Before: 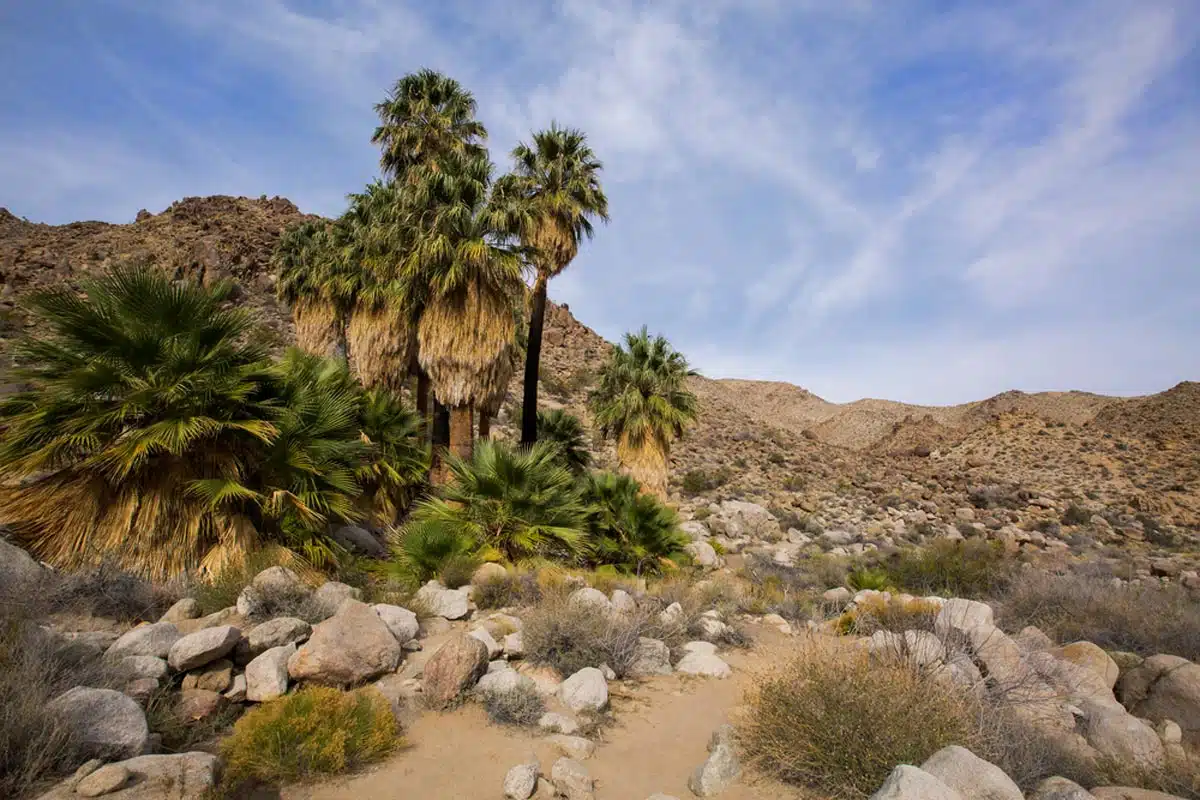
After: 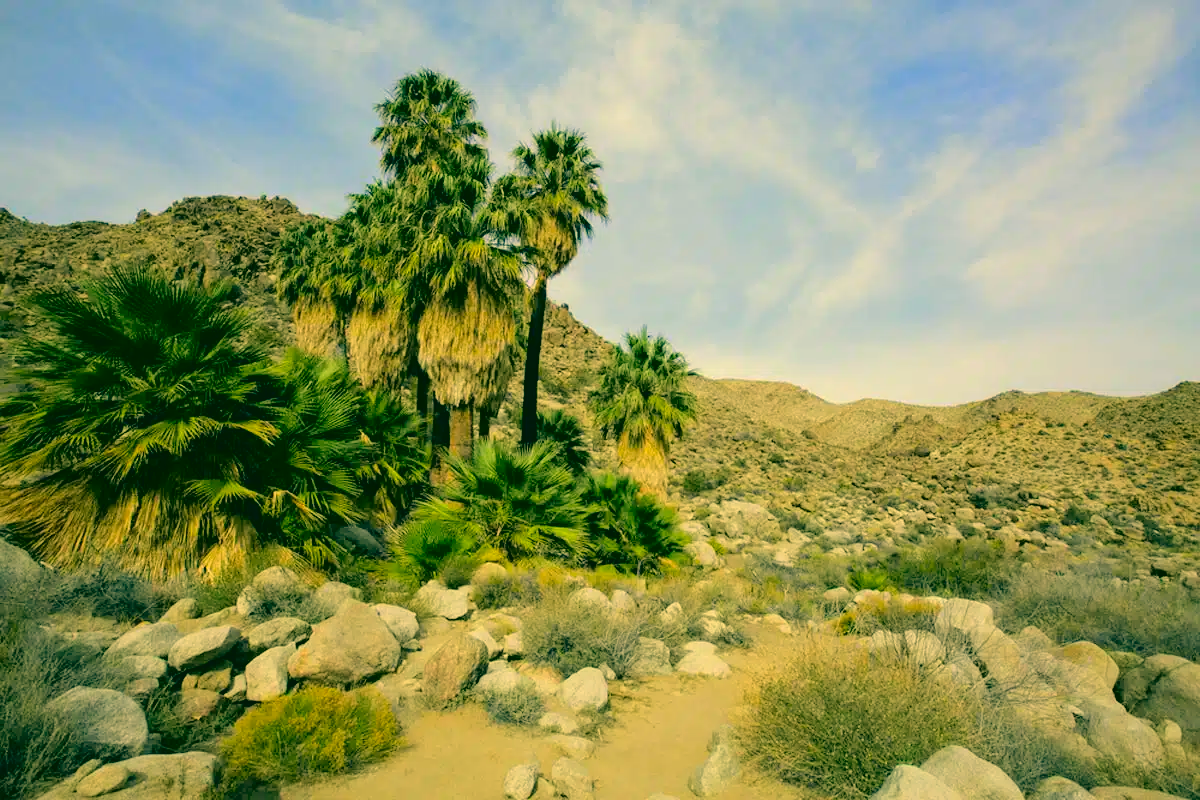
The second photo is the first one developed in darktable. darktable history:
tone curve: curves: ch0 [(0, 0.01) (0.052, 0.045) (0.136, 0.133) (0.275, 0.35) (0.43, 0.54) (0.676, 0.751) (0.89, 0.919) (1, 1)]; ch1 [(0, 0) (0.094, 0.081) (0.285, 0.299) (0.385, 0.403) (0.447, 0.429) (0.495, 0.496) (0.544, 0.552) (0.589, 0.612) (0.722, 0.728) (1, 1)]; ch2 [(0, 0) (0.257, 0.217) (0.43, 0.421) (0.498, 0.507) (0.531, 0.544) (0.56, 0.579) (0.625, 0.642) (1, 1)], color space Lab, independent channels, preserve colors none
color correction: highlights a* 1.96, highlights b* 33.94, shadows a* -36.15, shadows b* -5.43
